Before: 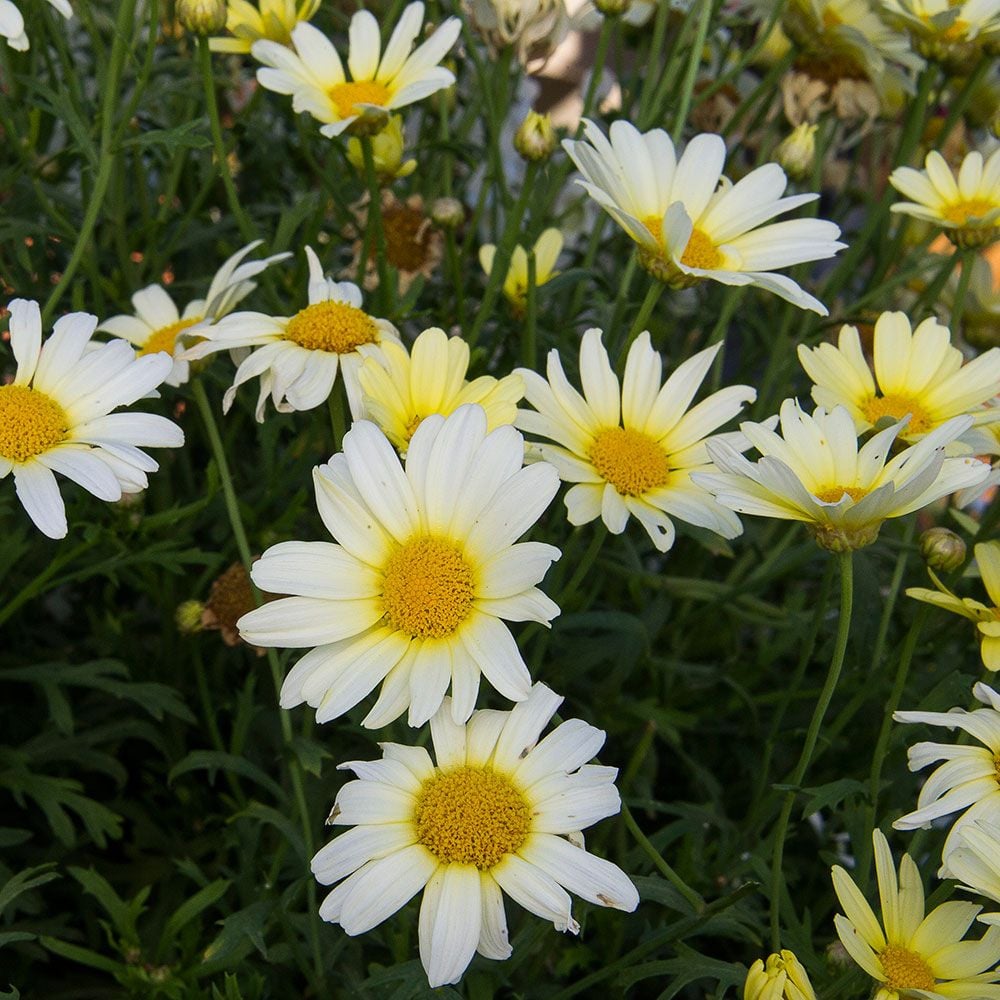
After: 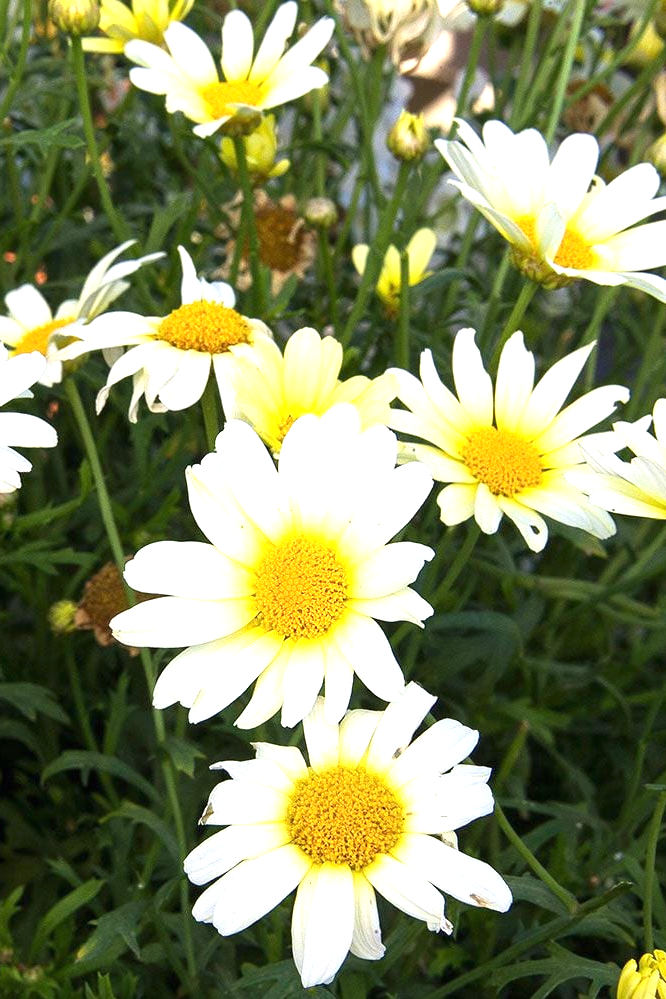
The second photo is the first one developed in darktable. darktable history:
color zones: curves: ch0 [(0, 0.5) (0.143, 0.5) (0.286, 0.5) (0.429, 0.5) (0.571, 0.5) (0.714, 0.476) (0.857, 0.5) (1, 0.5)]; ch2 [(0, 0.5) (0.143, 0.5) (0.286, 0.5) (0.429, 0.5) (0.571, 0.5) (0.714, 0.487) (0.857, 0.5) (1, 0.5)]
crop and rotate: left 12.742%, right 20.648%
exposure: black level correction 0, exposure 1.199 EV, compensate exposure bias true, compensate highlight preservation false
